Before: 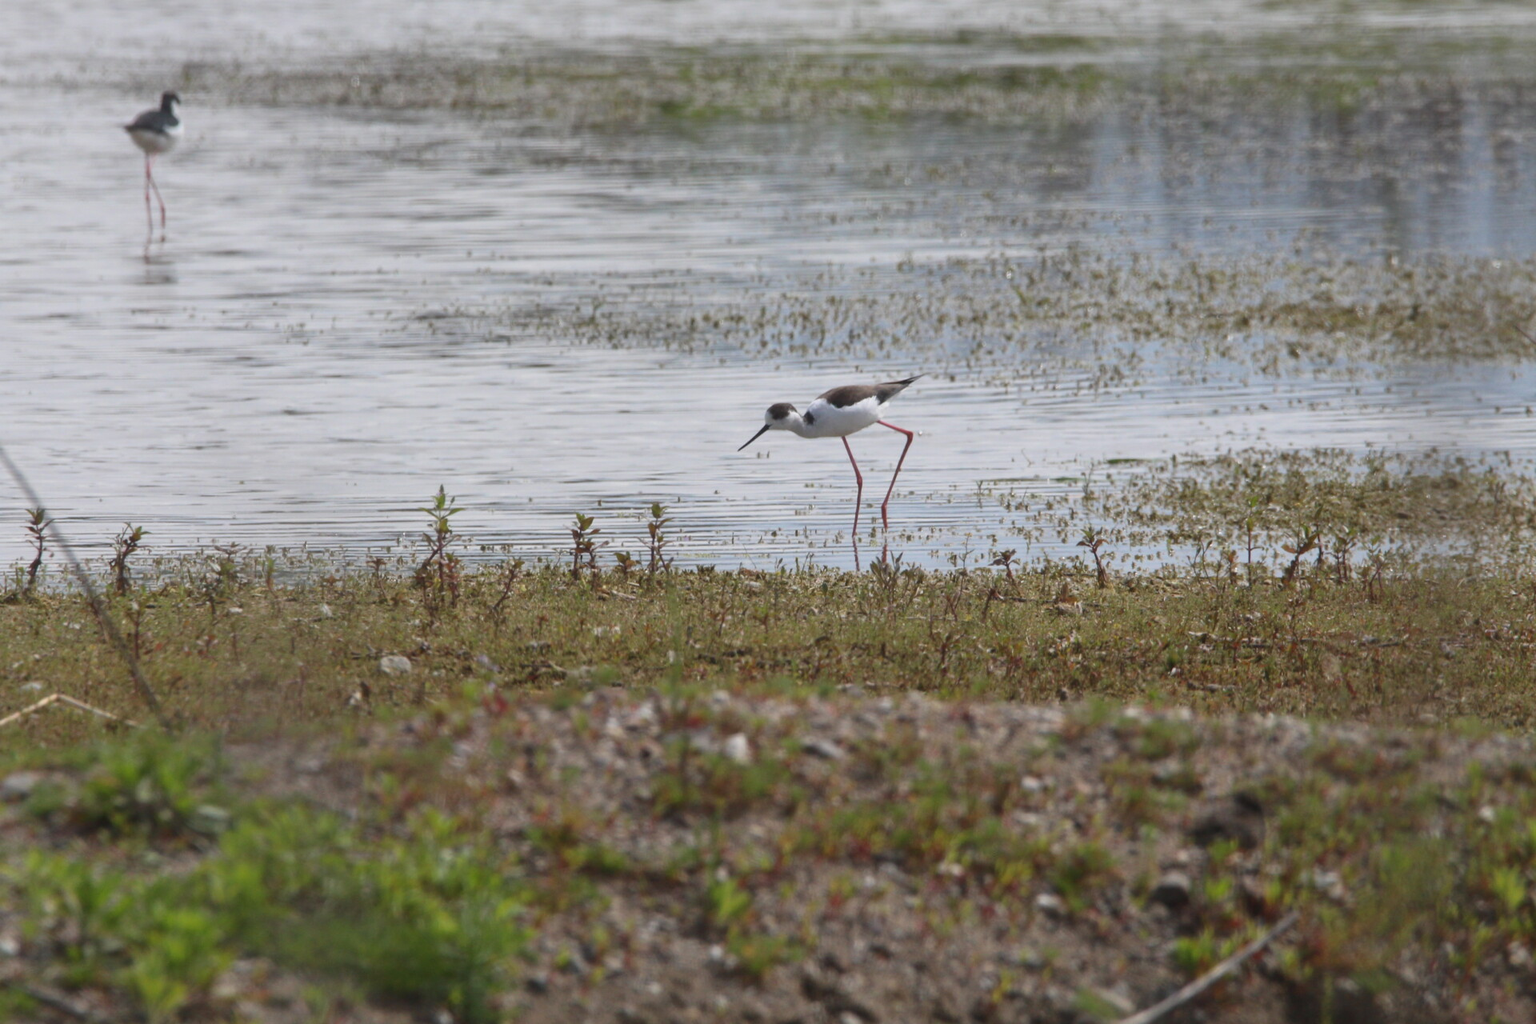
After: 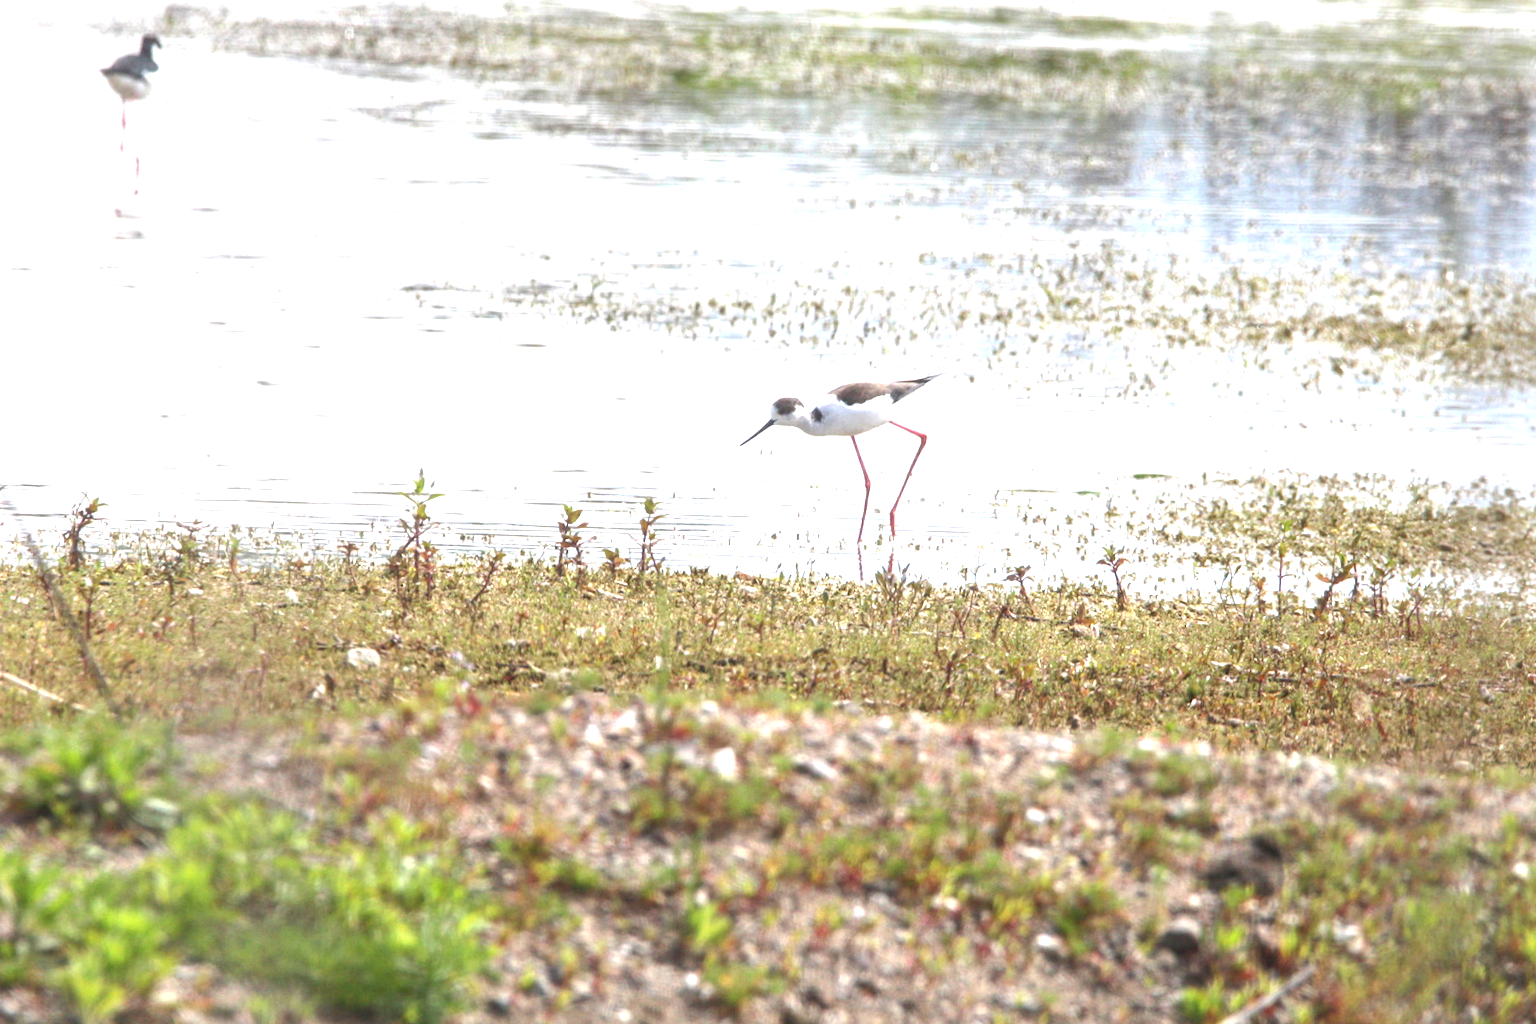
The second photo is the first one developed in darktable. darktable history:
exposure: black level correction 0, exposure 1.741 EV, compensate exposure bias true, compensate highlight preservation false
color balance rgb: shadows lift › hue 86.3°, perceptual saturation grading › global saturation 0.999%, global vibrance 9.437%
crop and rotate: angle -2.64°
local contrast: on, module defaults
